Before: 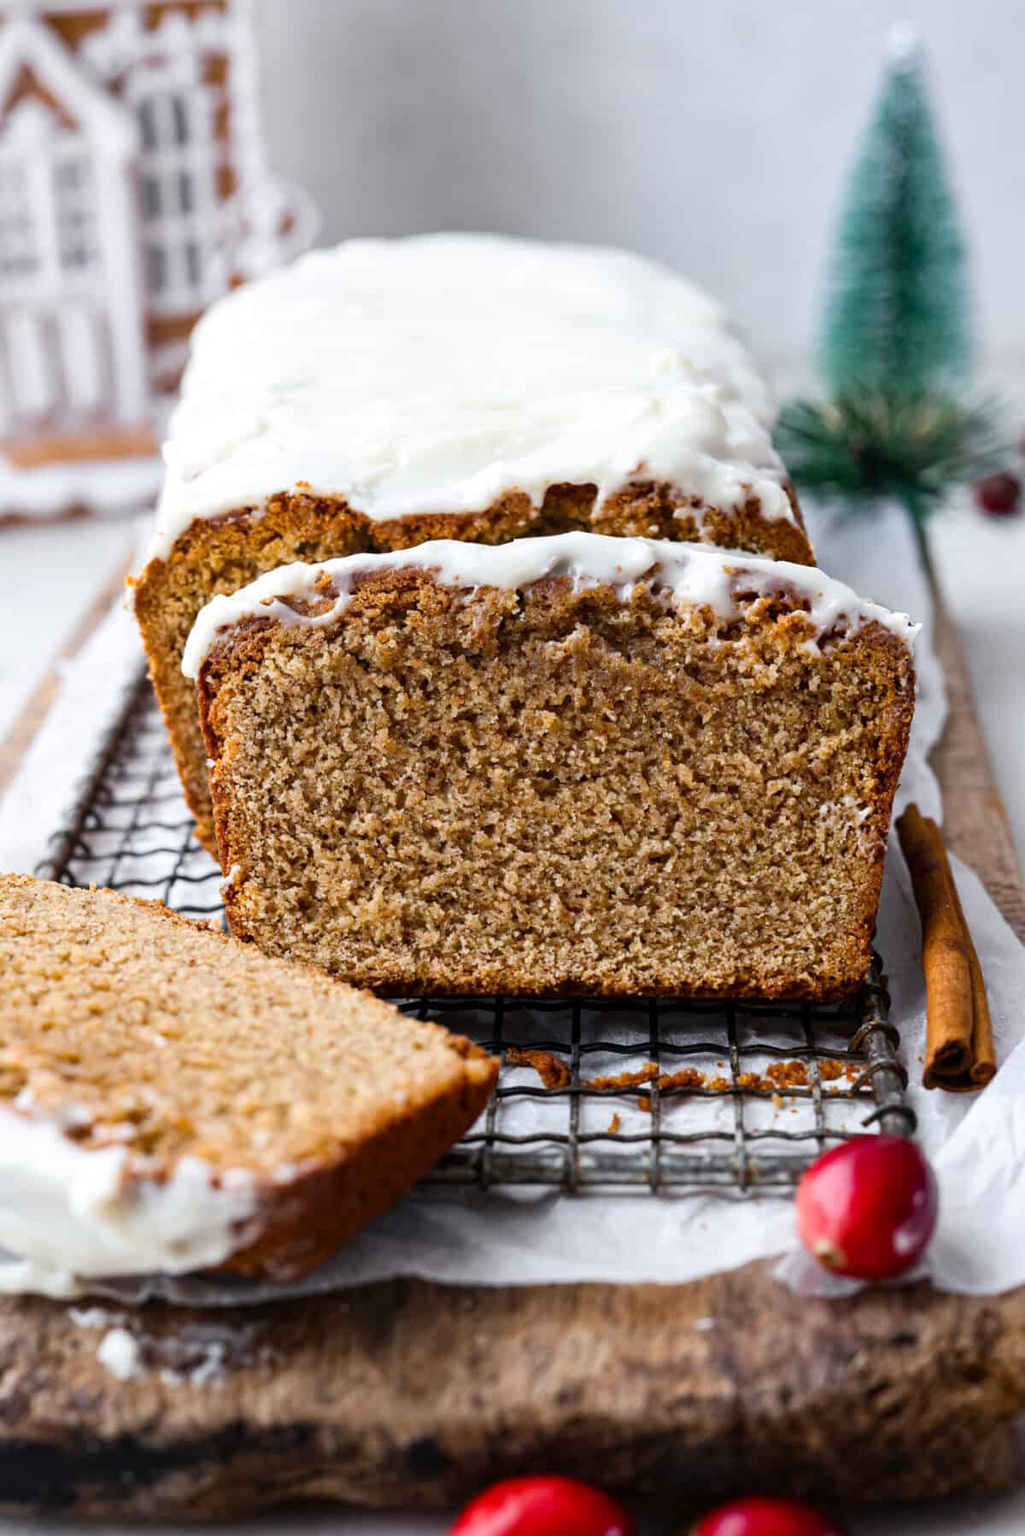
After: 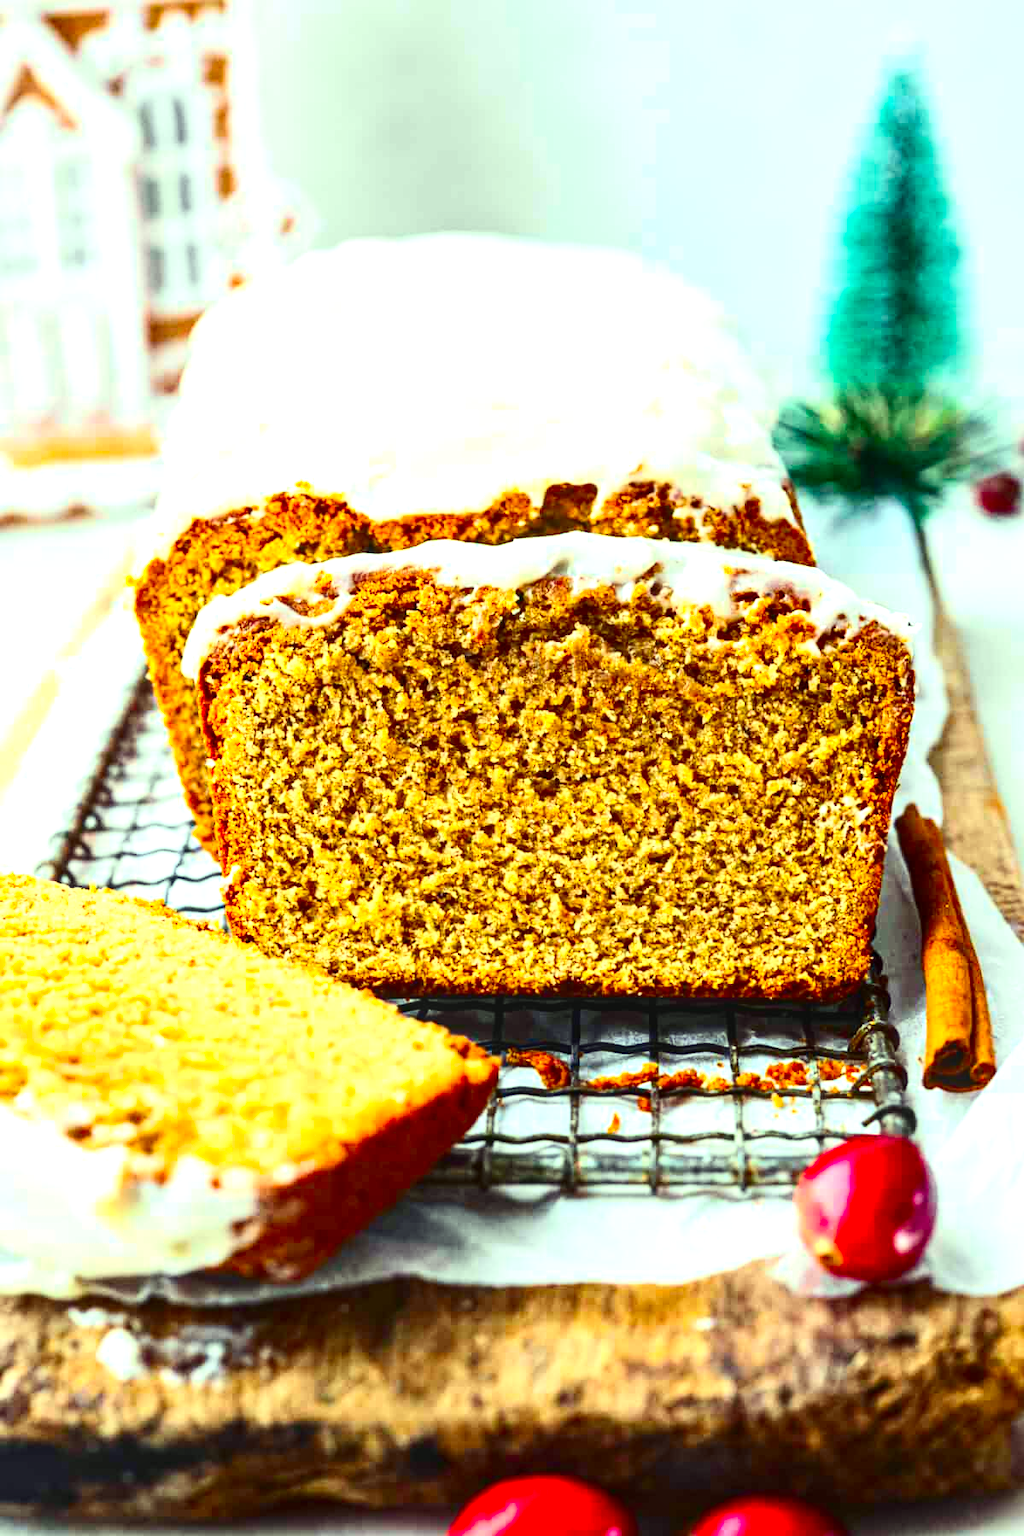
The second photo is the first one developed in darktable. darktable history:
exposure: black level correction 0, exposure 1.125 EV, compensate exposure bias true, compensate highlight preservation false
color correction: highlights a* -10.77, highlights b* 9.8, saturation 1.72
local contrast: on, module defaults
contrast brightness saturation: contrast 0.28
